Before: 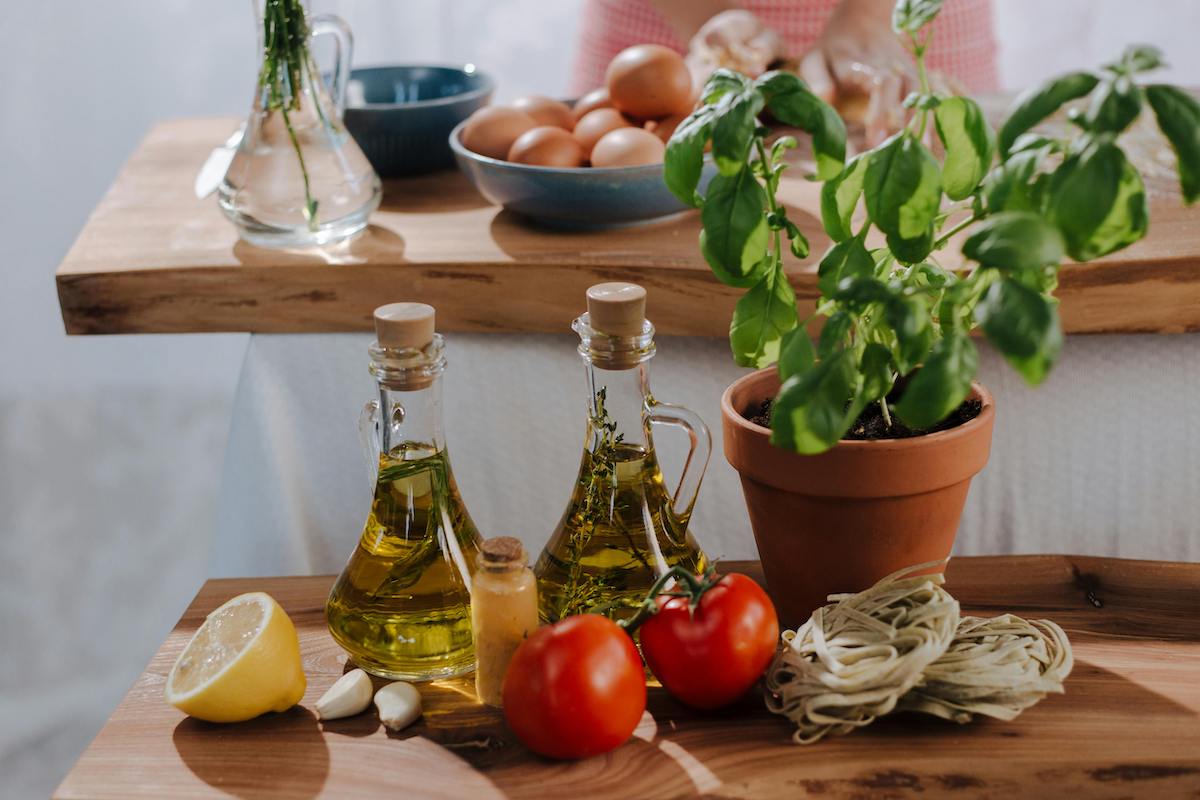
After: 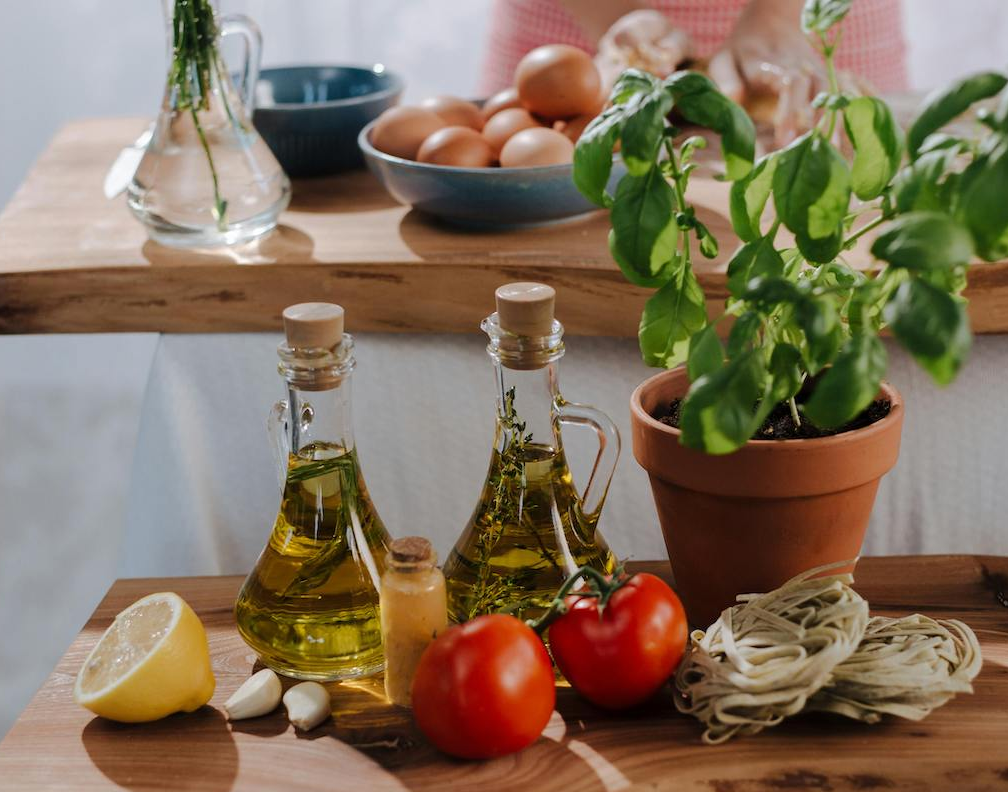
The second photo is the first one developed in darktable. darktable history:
crop: left 7.598%, right 7.873%
exposure: compensate highlight preservation false
